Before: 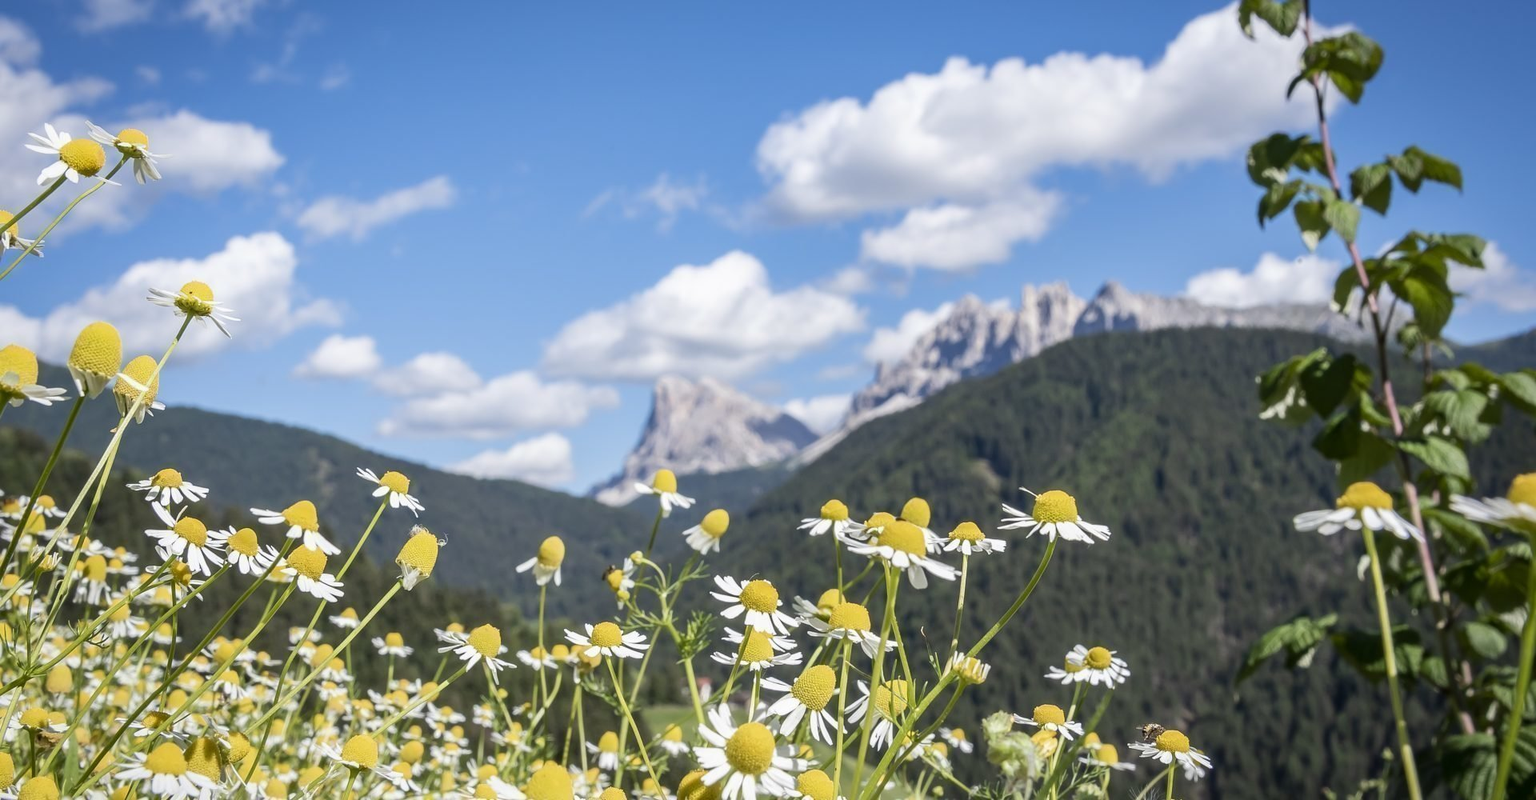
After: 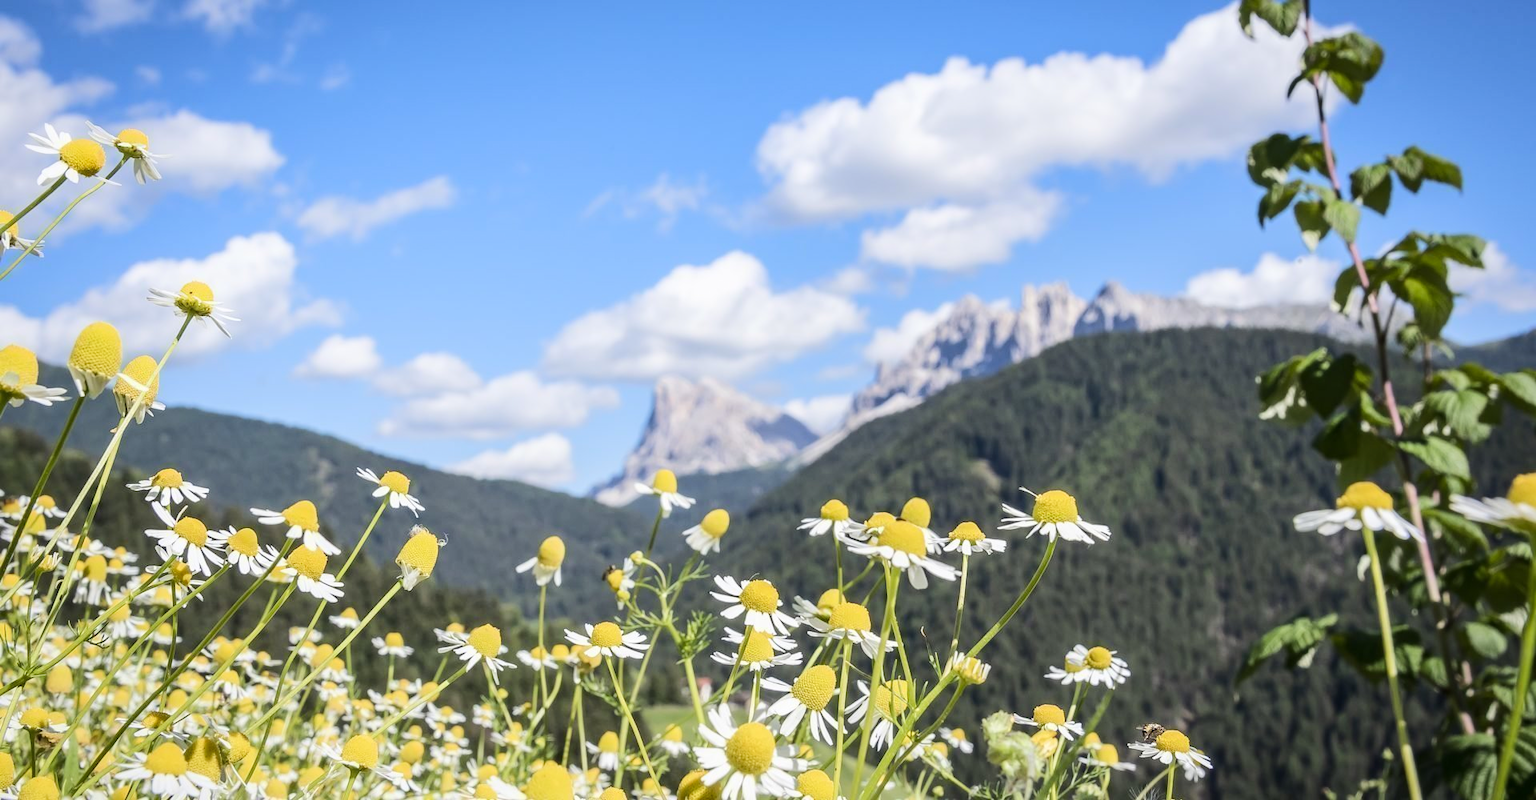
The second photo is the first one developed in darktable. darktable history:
tone curve: curves: ch0 [(0, 0) (0.239, 0.248) (0.508, 0.606) (0.828, 0.878) (1, 1)]; ch1 [(0, 0) (0.401, 0.42) (0.45, 0.464) (0.492, 0.498) (0.511, 0.507) (0.561, 0.549) (0.688, 0.726) (1, 1)]; ch2 [(0, 0) (0.411, 0.433) (0.5, 0.504) (0.545, 0.574) (1, 1)], color space Lab, linked channels, preserve colors none
